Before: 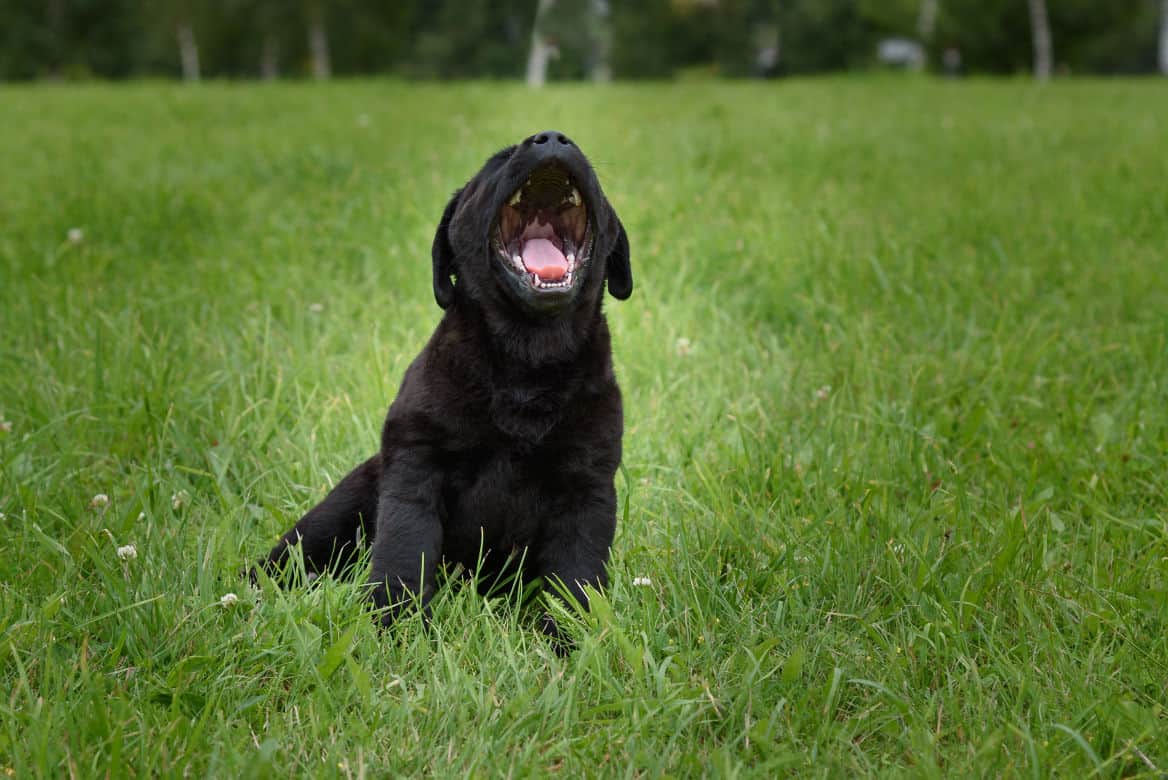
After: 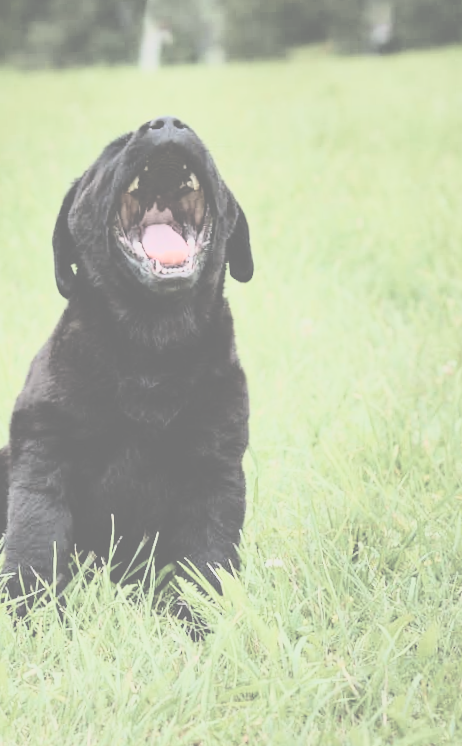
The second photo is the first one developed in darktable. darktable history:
rotate and perspective: rotation -2.12°, lens shift (vertical) 0.009, lens shift (horizontal) -0.008, automatic cropping original format, crop left 0.036, crop right 0.964, crop top 0.05, crop bottom 0.959
rgb curve: curves: ch0 [(0, 0) (0.21, 0.15) (0.24, 0.21) (0.5, 0.75) (0.75, 0.96) (0.89, 0.99) (1, 1)]; ch1 [(0, 0.02) (0.21, 0.13) (0.25, 0.2) (0.5, 0.67) (0.75, 0.9) (0.89, 0.97) (1, 1)]; ch2 [(0, 0.02) (0.21, 0.13) (0.25, 0.2) (0.5, 0.67) (0.75, 0.9) (0.89, 0.97) (1, 1)], compensate middle gray true
crop: left 31.229%, right 27.105%
velvia: strength 74%
contrast brightness saturation: contrast -0.32, brightness 0.75, saturation -0.78
